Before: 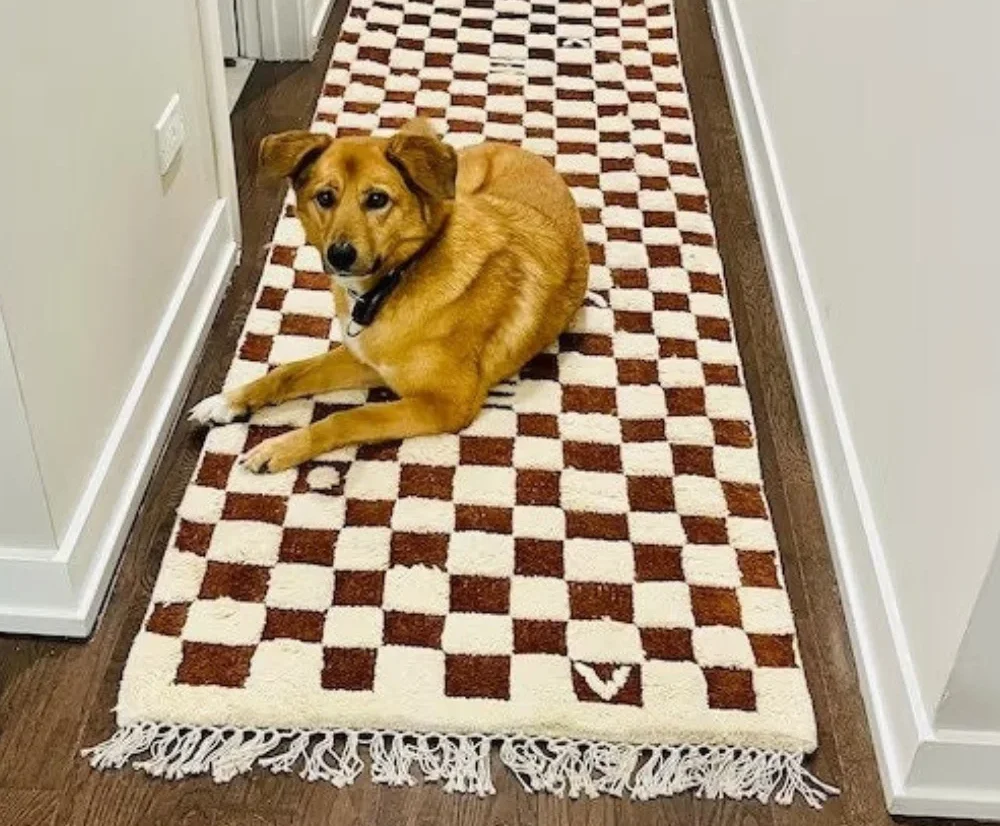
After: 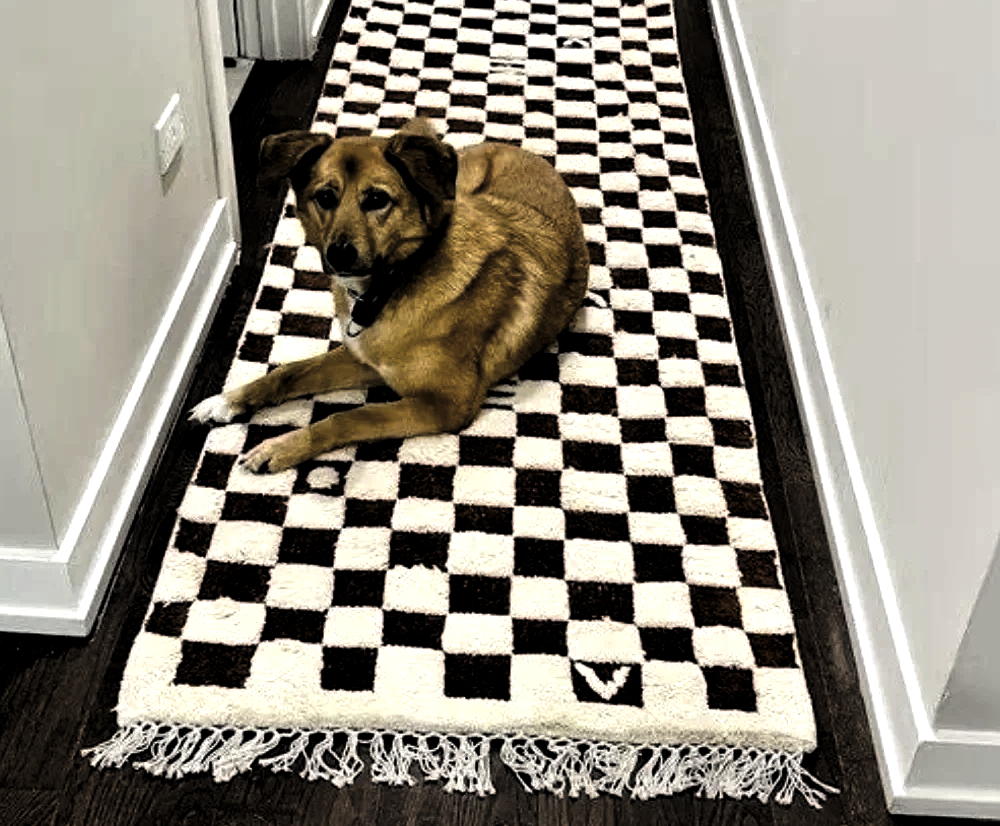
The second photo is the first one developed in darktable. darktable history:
contrast brightness saturation: saturation -0.17
levels: mode automatic, black 8.58%, gray 59.42%, levels [0, 0.445, 1]
tone equalizer: -8 EV -0.417 EV, -7 EV -0.389 EV, -6 EV -0.333 EV, -5 EV -0.222 EV, -3 EV 0.222 EV, -2 EV 0.333 EV, -1 EV 0.389 EV, +0 EV 0.417 EV, edges refinement/feathering 500, mask exposure compensation -1.57 EV, preserve details no
